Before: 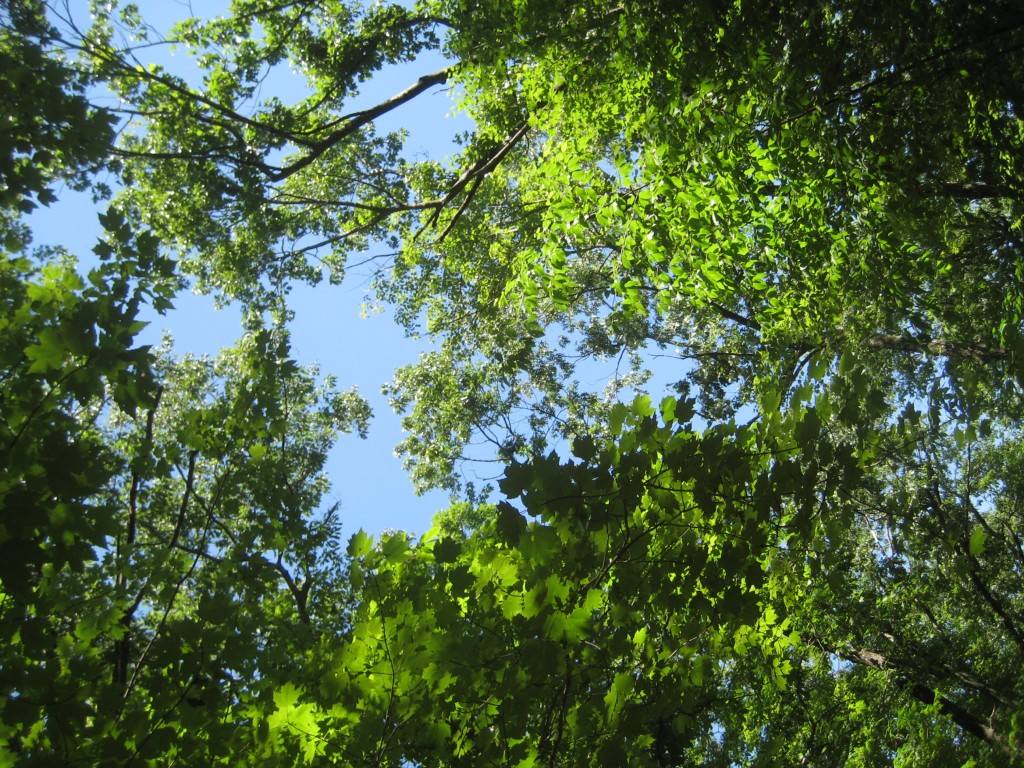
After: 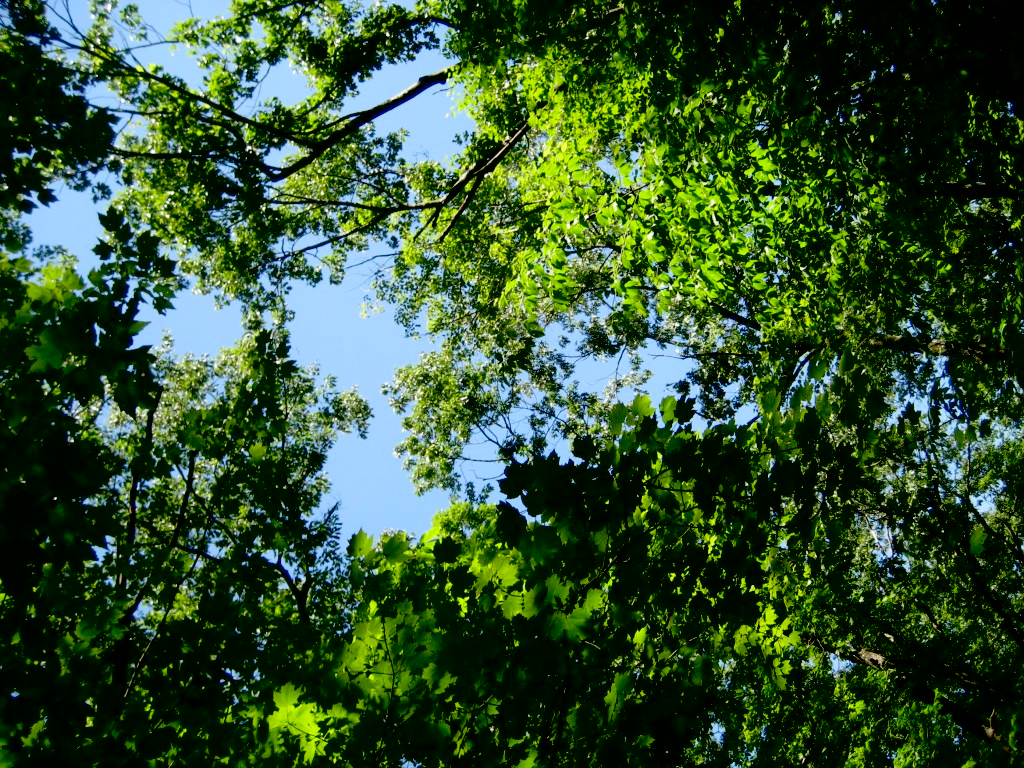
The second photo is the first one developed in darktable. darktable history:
tone curve: curves: ch0 [(0, 0) (0.265, 0.253) (0.732, 0.751) (1, 1)], color space Lab, independent channels, preserve colors none
exposure: black level correction 0.057, compensate highlight preservation false
